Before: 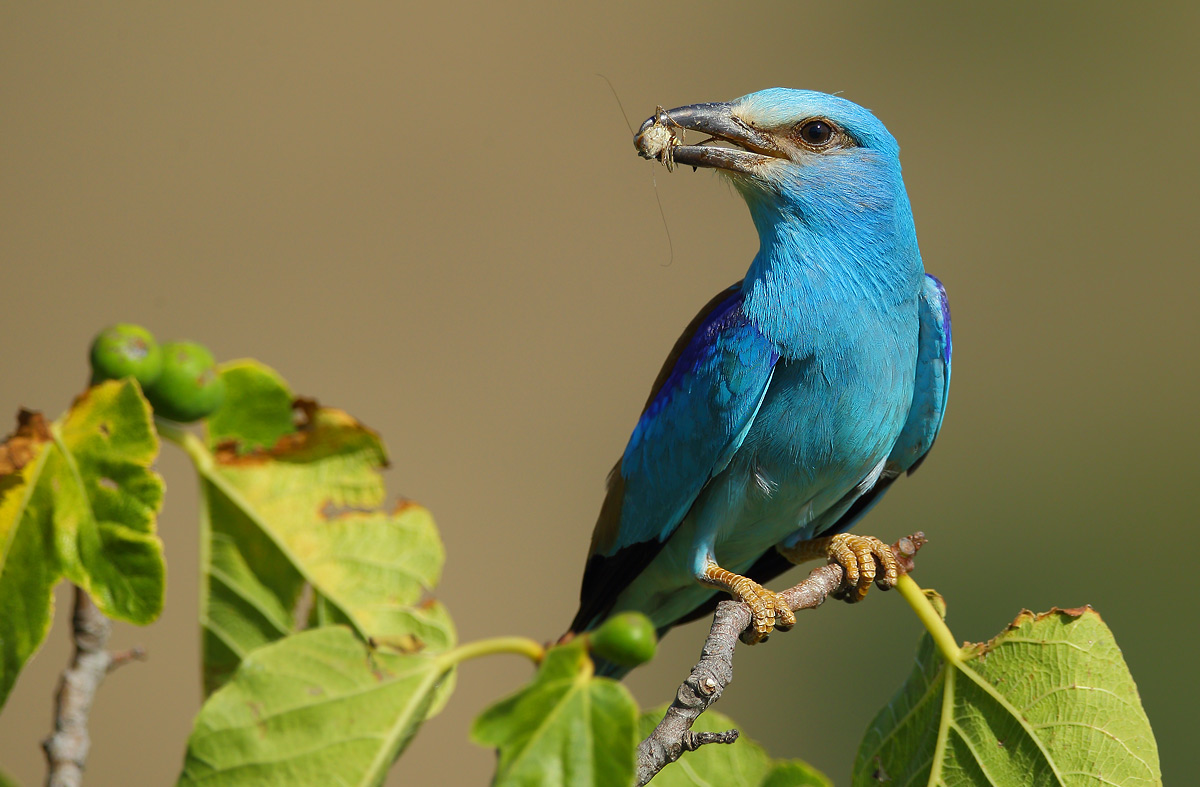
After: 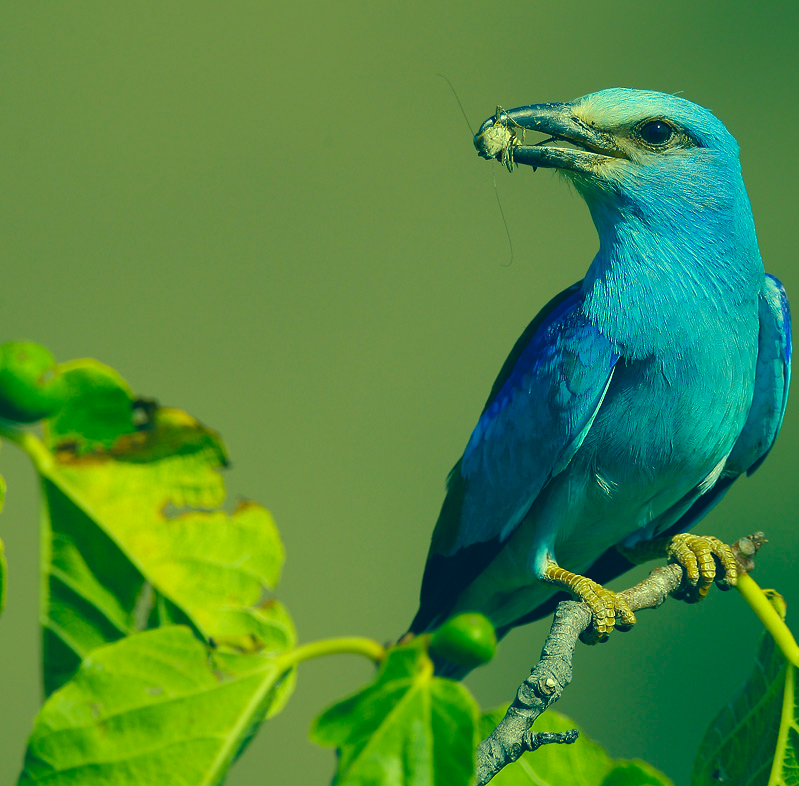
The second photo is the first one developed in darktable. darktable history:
shadows and highlights: low approximation 0.01, soften with gaussian
crop and rotate: left 13.372%, right 19.99%
color correction: highlights a* -15.15, highlights b* 39.85, shadows a* -39.6, shadows b* -26.81
